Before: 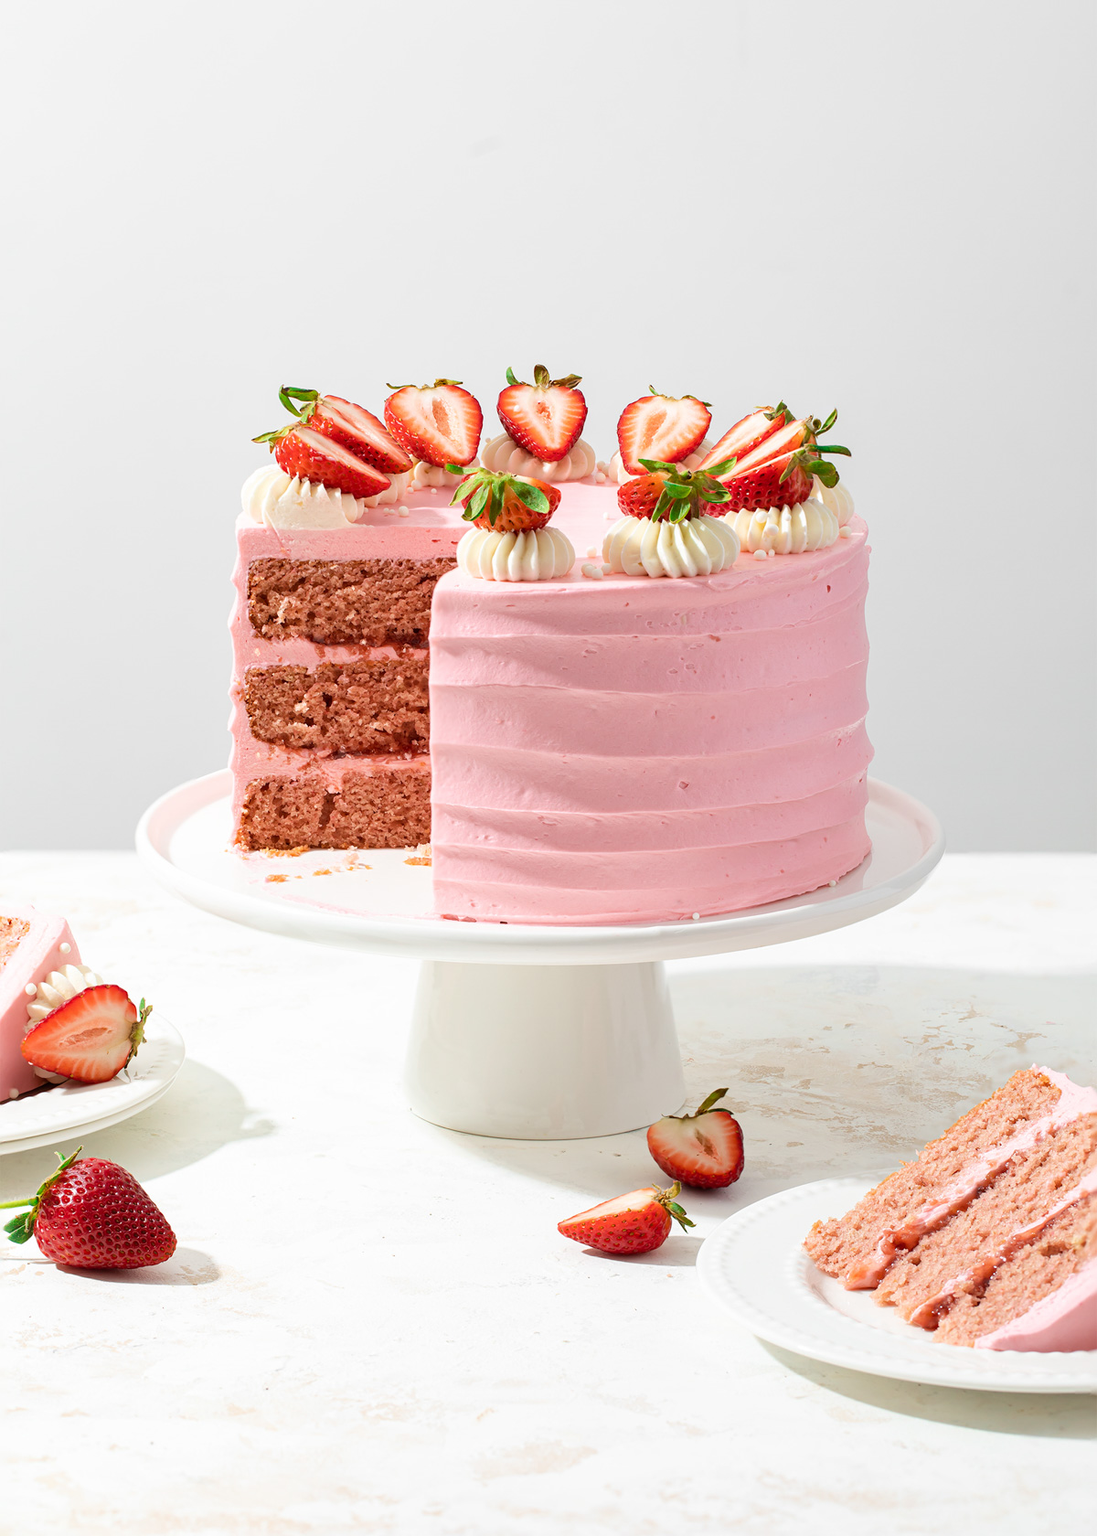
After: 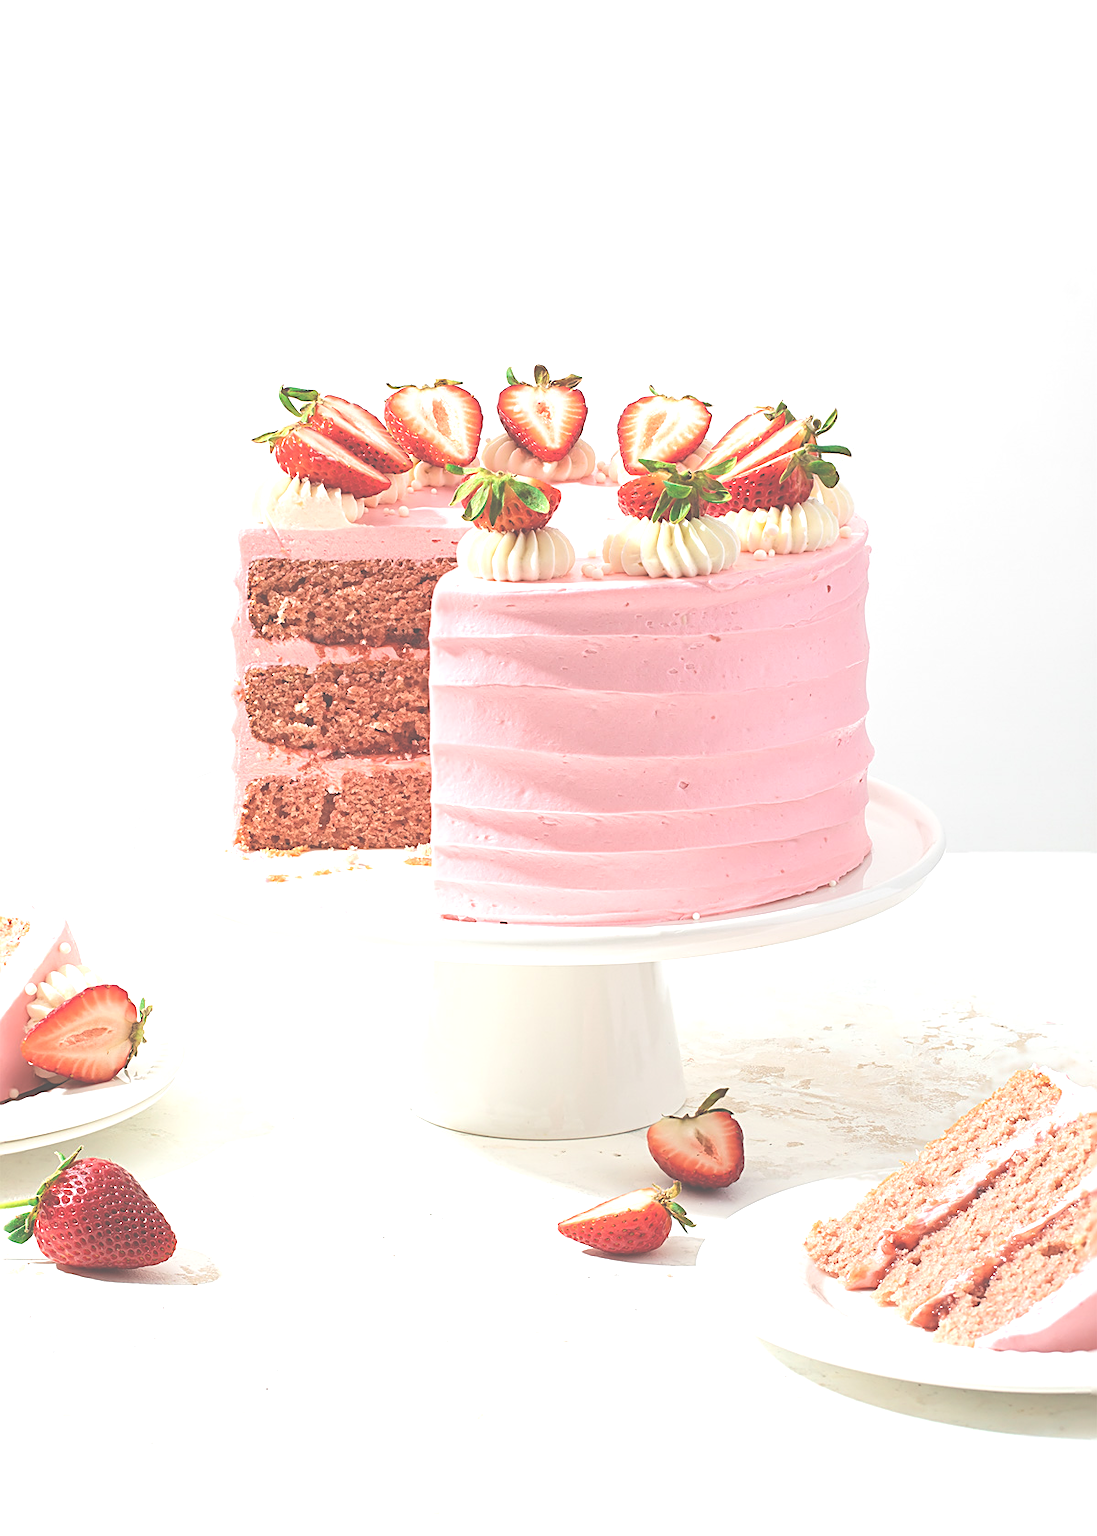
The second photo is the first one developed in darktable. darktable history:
sharpen: on, module defaults
exposure: black level correction -0.071, exposure 0.5 EV, compensate highlight preservation false
